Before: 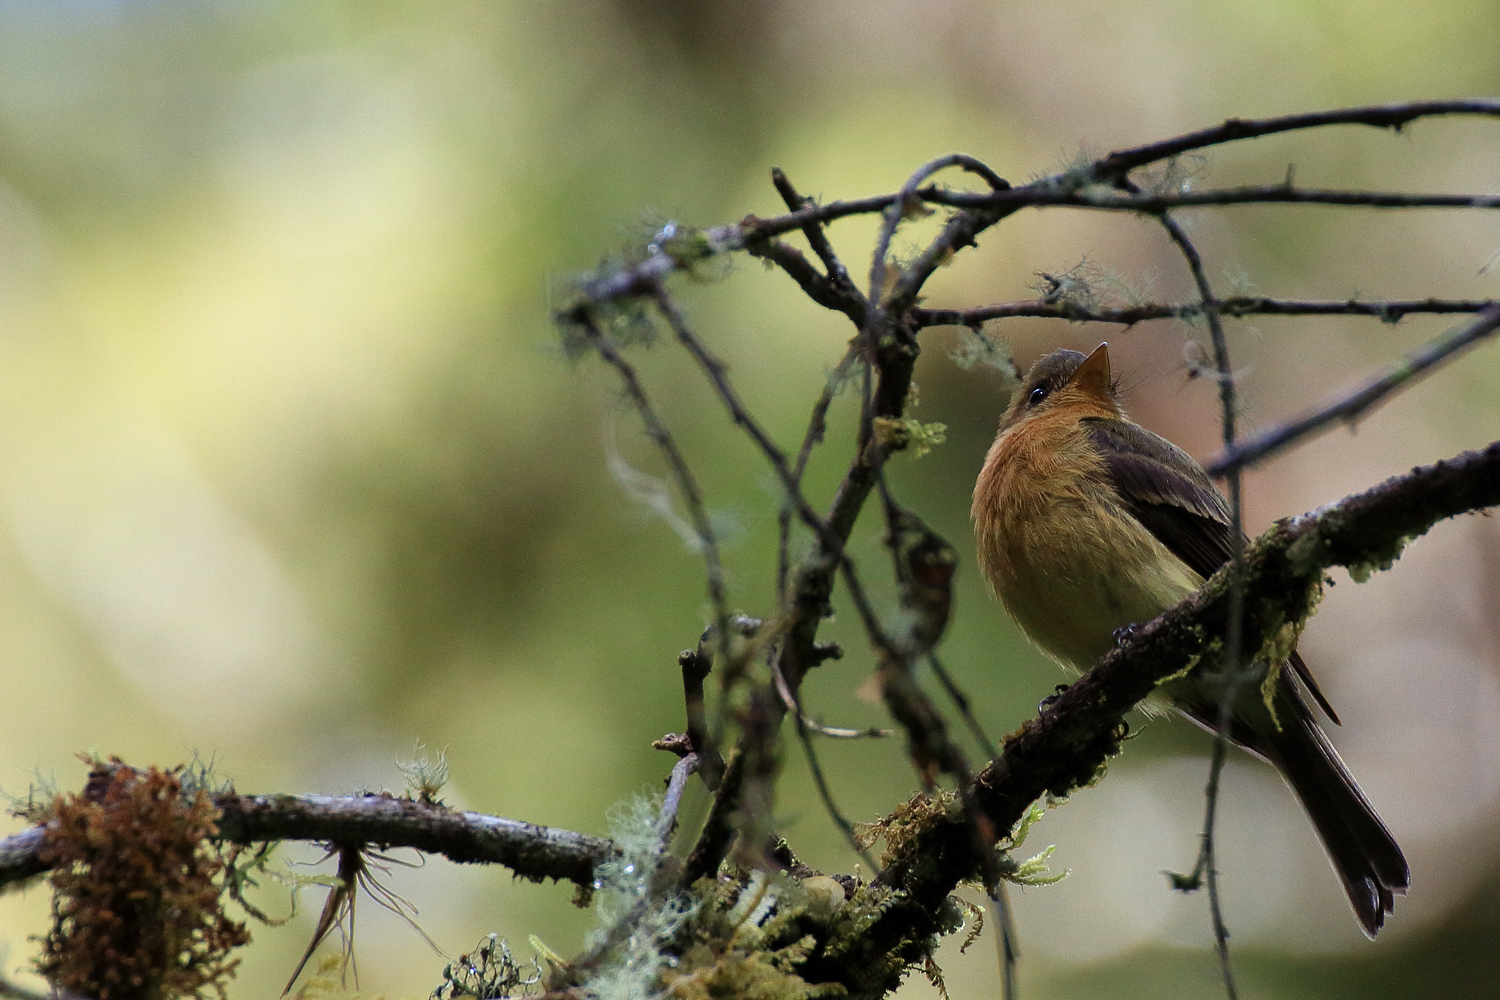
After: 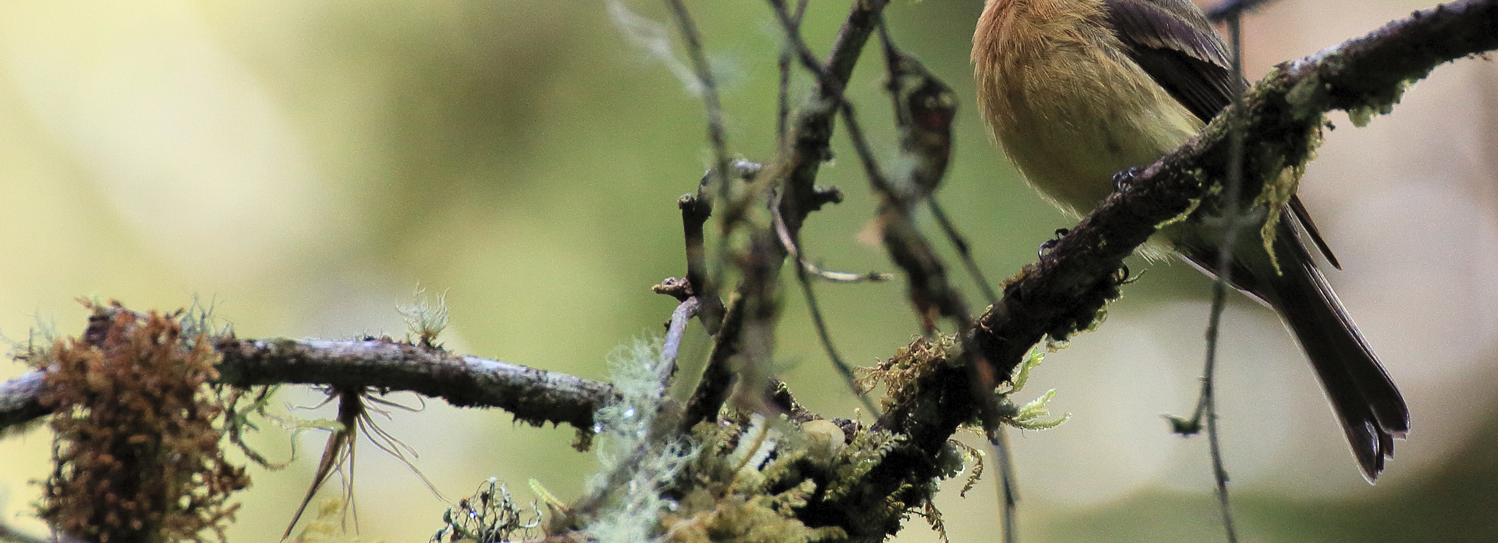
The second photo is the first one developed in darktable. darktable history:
contrast brightness saturation: contrast 0.138, brightness 0.207
crop and rotate: top 45.668%, right 0.123%
